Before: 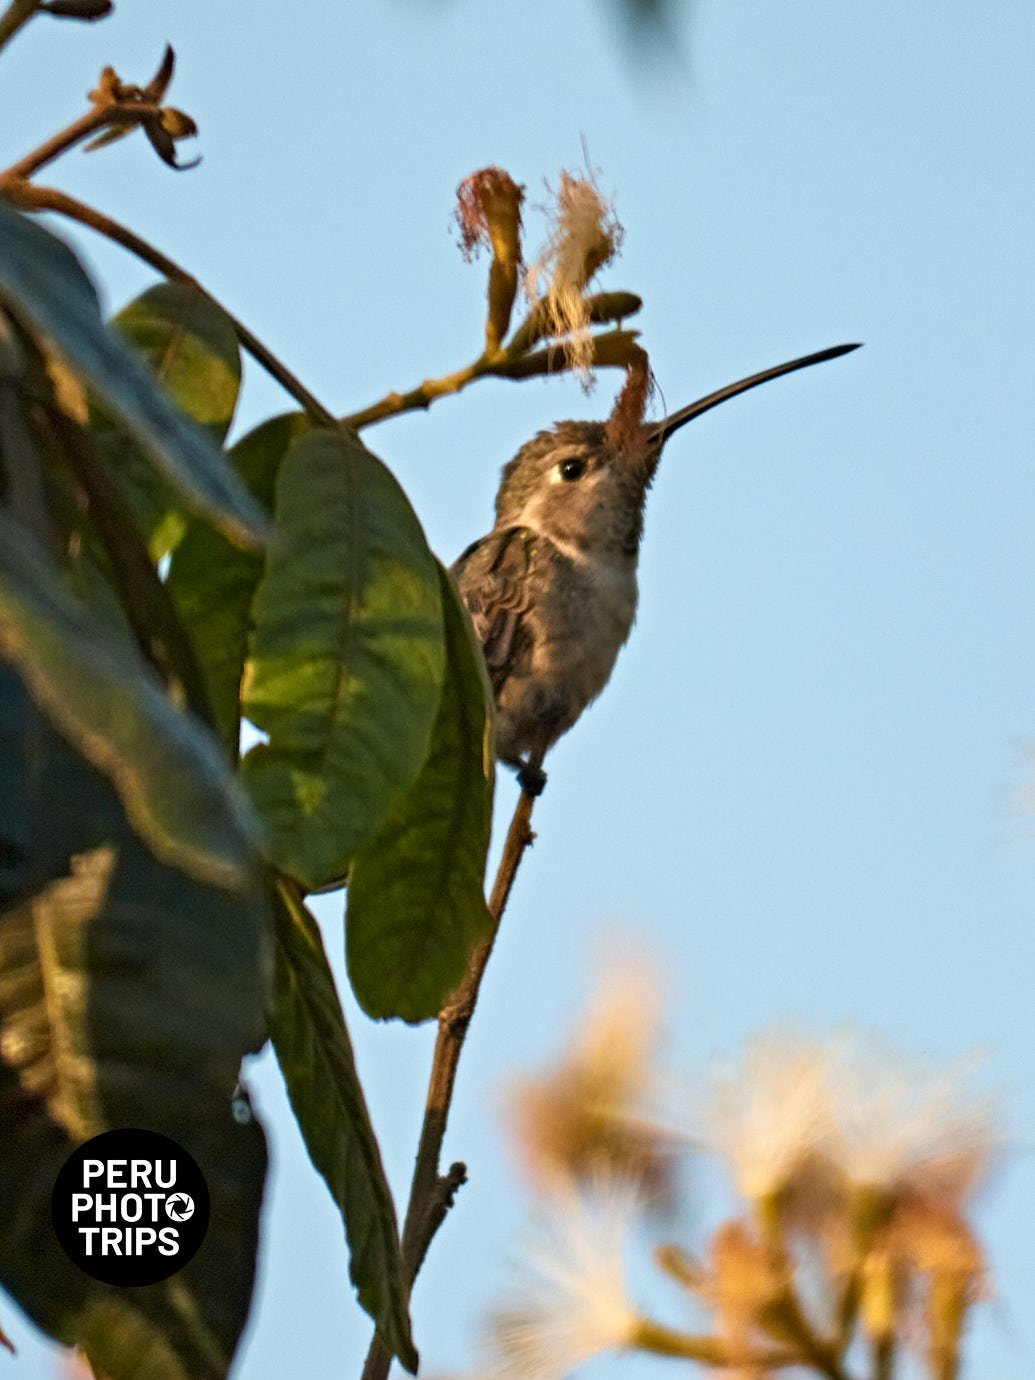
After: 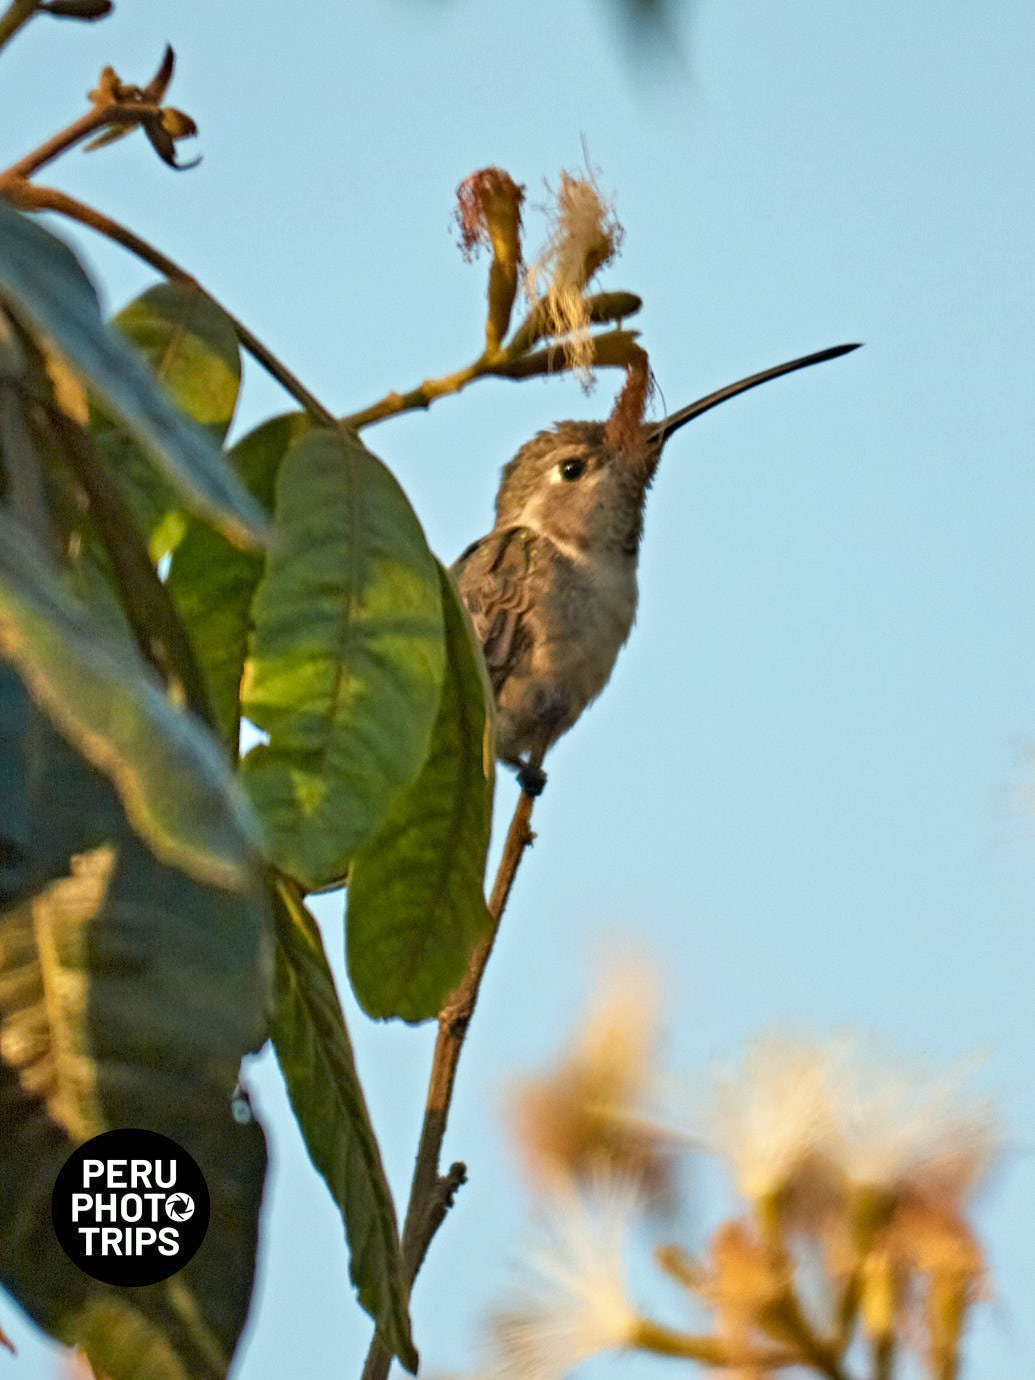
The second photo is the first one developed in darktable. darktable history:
tone equalizer: -7 EV 0.141 EV, -6 EV 0.63 EV, -5 EV 1.19 EV, -4 EV 1.29 EV, -3 EV 1.12 EV, -2 EV 0.6 EV, -1 EV 0.164 EV, smoothing diameter 24.87%, edges refinement/feathering 11.46, preserve details guided filter
color correction: highlights a* -2.63, highlights b* 2.25
